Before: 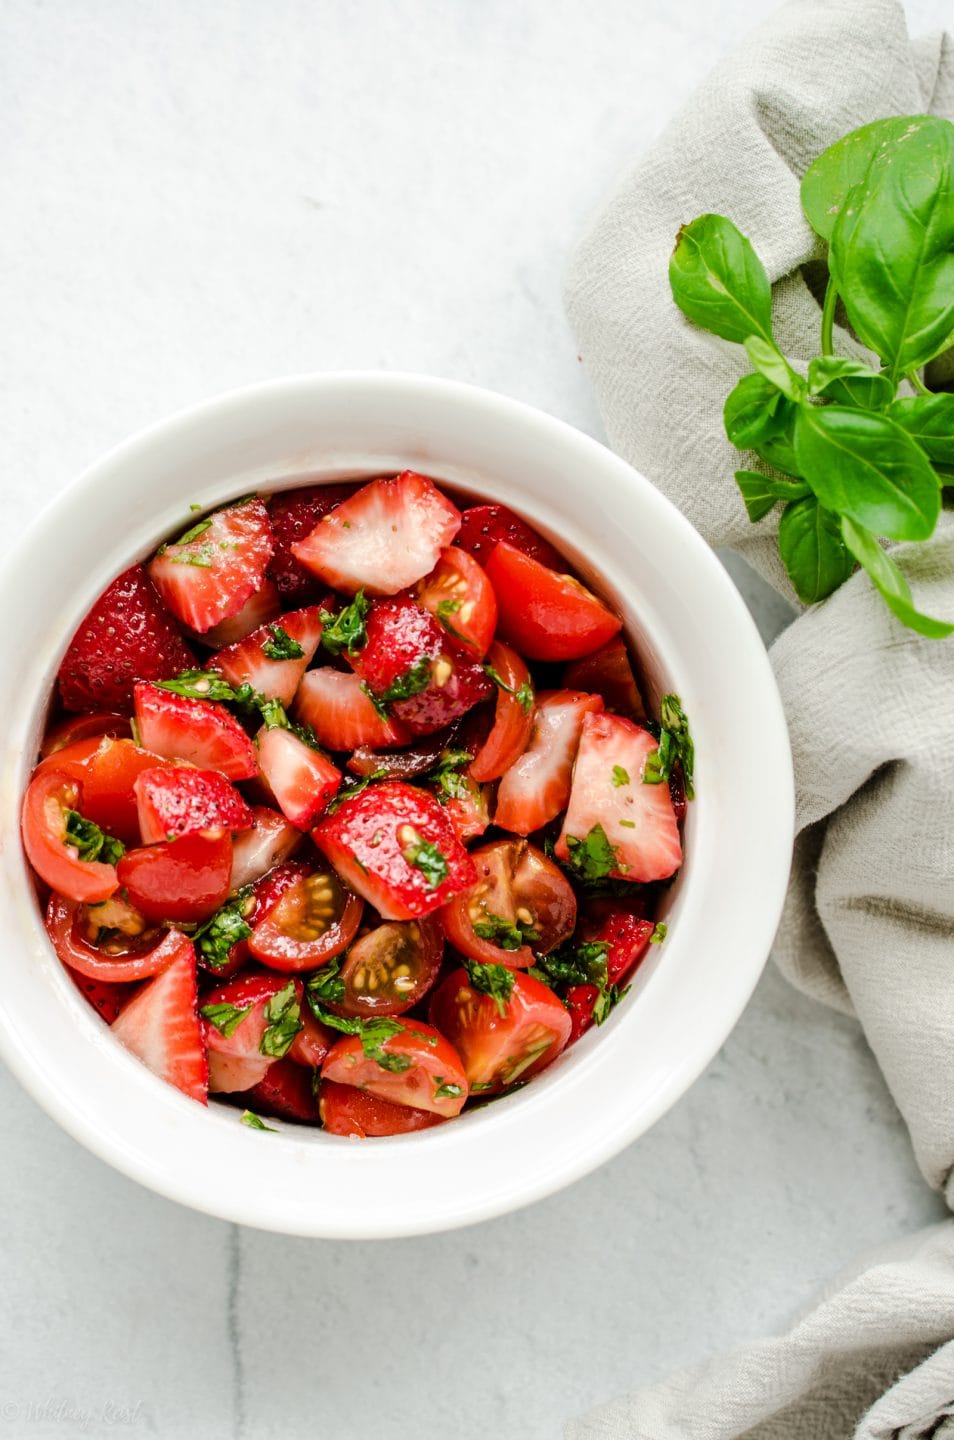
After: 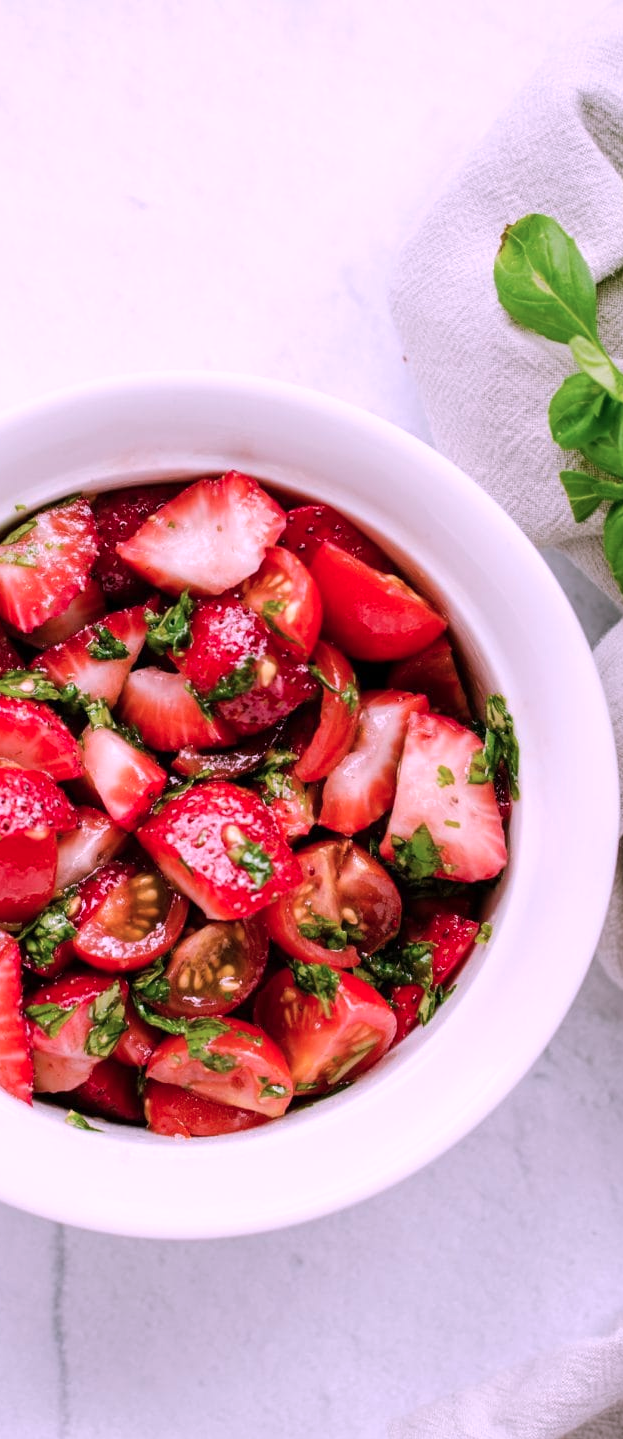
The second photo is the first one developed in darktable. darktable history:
crop and rotate: left 18.414%, right 16.252%
color correction: highlights a* 15.54, highlights b* -20.01
